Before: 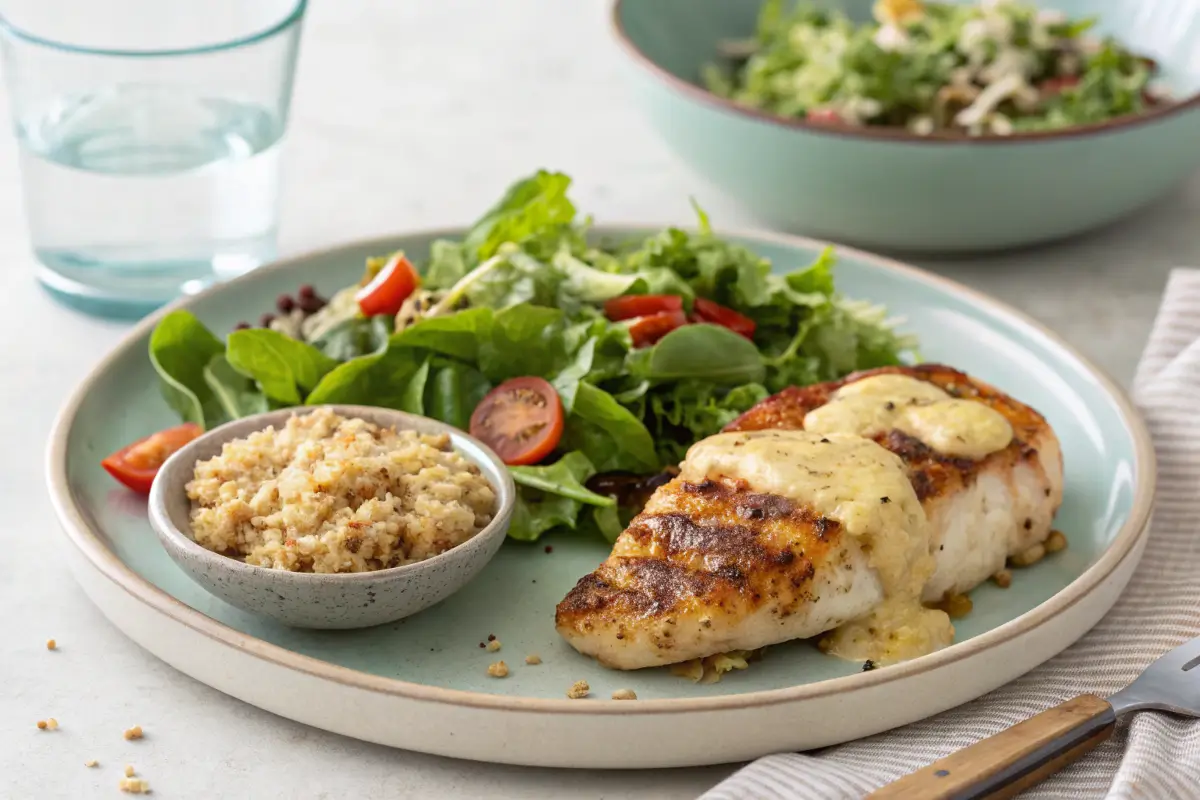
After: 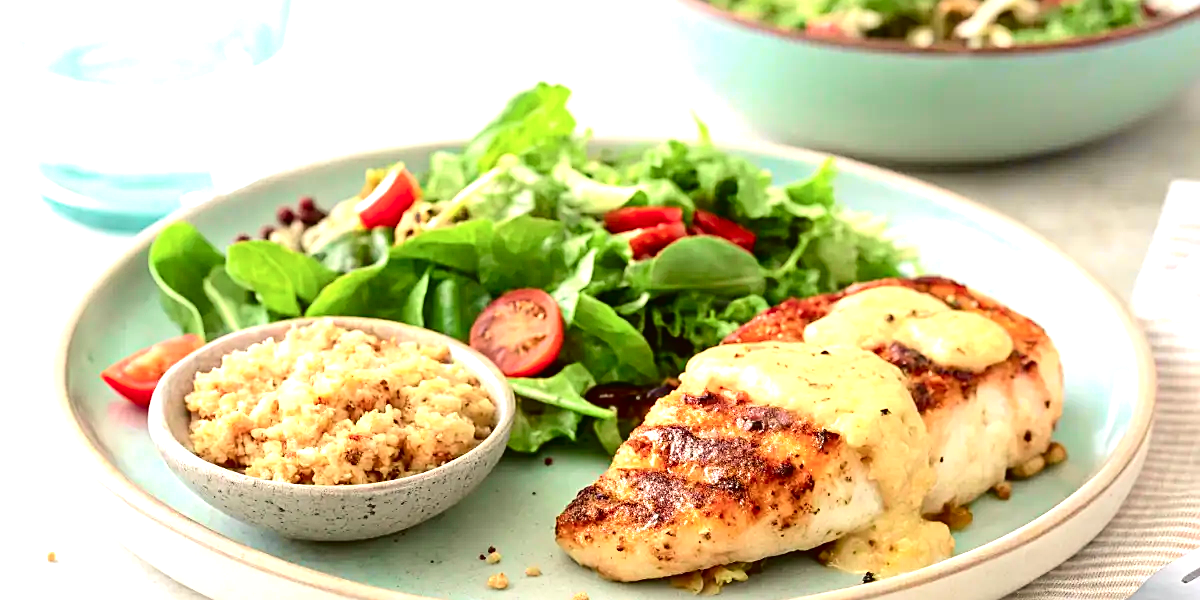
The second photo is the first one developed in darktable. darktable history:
tone curve: curves: ch0 [(0, 0.019) (0.066, 0.043) (0.189, 0.182) (0.368, 0.407) (0.501, 0.564) (0.677, 0.729) (0.851, 0.861) (0.997, 0.959)]; ch1 [(0, 0) (0.187, 0.121) (0.388, 0.346) (0.437, 0.409) (0.474, 0.472) (0.499, 0.501) (0.514, 0.515) (0.542, 0.557) (0.645, 0.686) (0.812, 0.856) (1, 1)]; ch2 [(0, 0) (0.246, 0.214) (0.421, 0.427) (0.459, 0.484) (0.5, 0.504) (0.518, 0.523) (0.529, 0.548) (0.56, 0.576) (0.607, 0.63) (0.744, 0.734) (0.867, 0.821) (0.993, 0.889)], color space Lab, independent channels, preserve colors none
color balance rgb: on, module defaults
crop: top 11.038%, bottom 13.962%
contrast brightness saturation: contrast 0.07, brightness -0.13, saturation 0.06
sharpen: on, module defaults
exposure: black level correction 0, exposure 1.2 EV, compensate highlight preservation false
